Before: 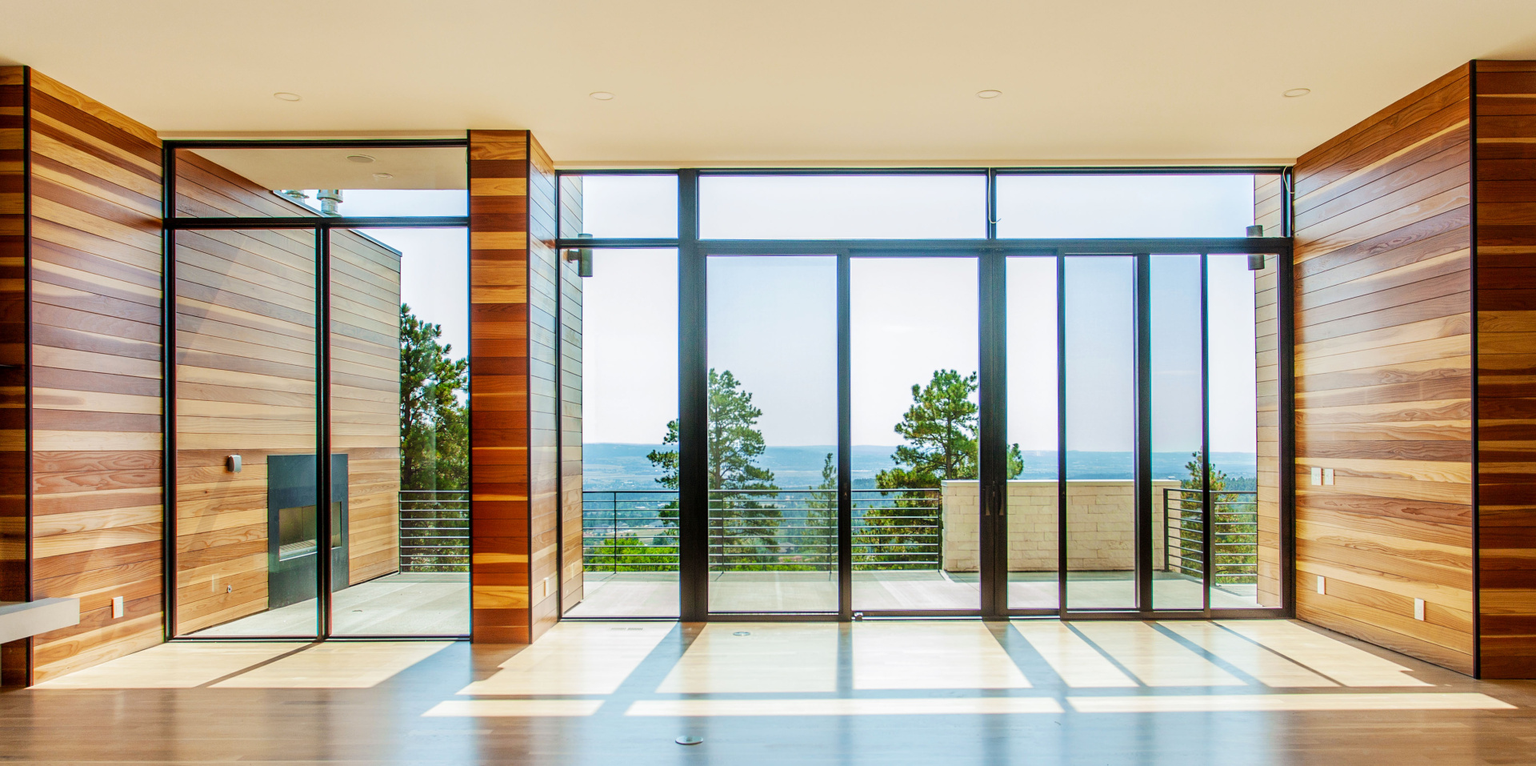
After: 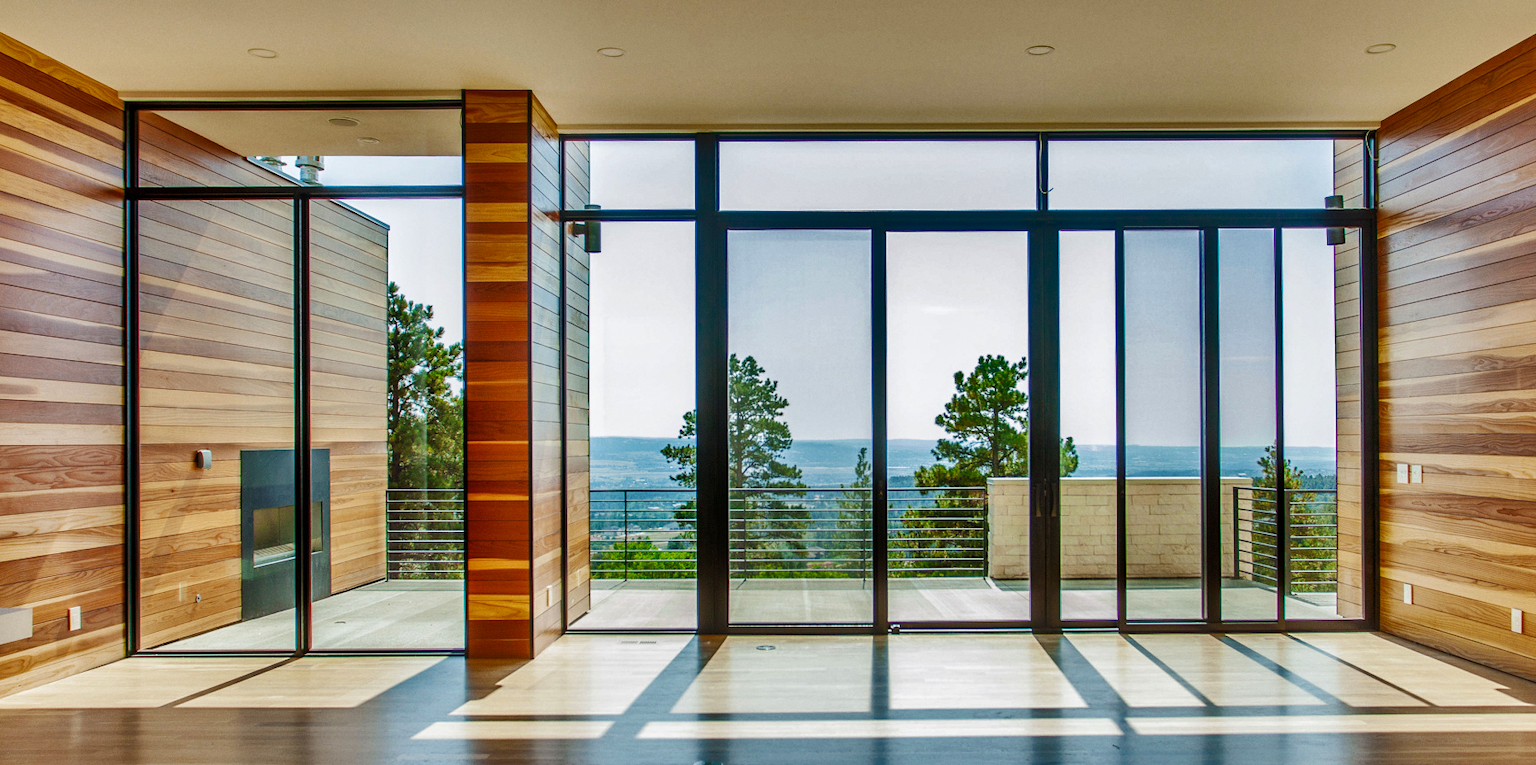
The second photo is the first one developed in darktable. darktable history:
crop: left 3.305%, top 6.436%, right 6.389%, bottom 3.258%
grain: coarseness 0.09 ISO, strength 10%
shadows and highlights: shadows 20.91, highlights -82.73, soften with gaussian
